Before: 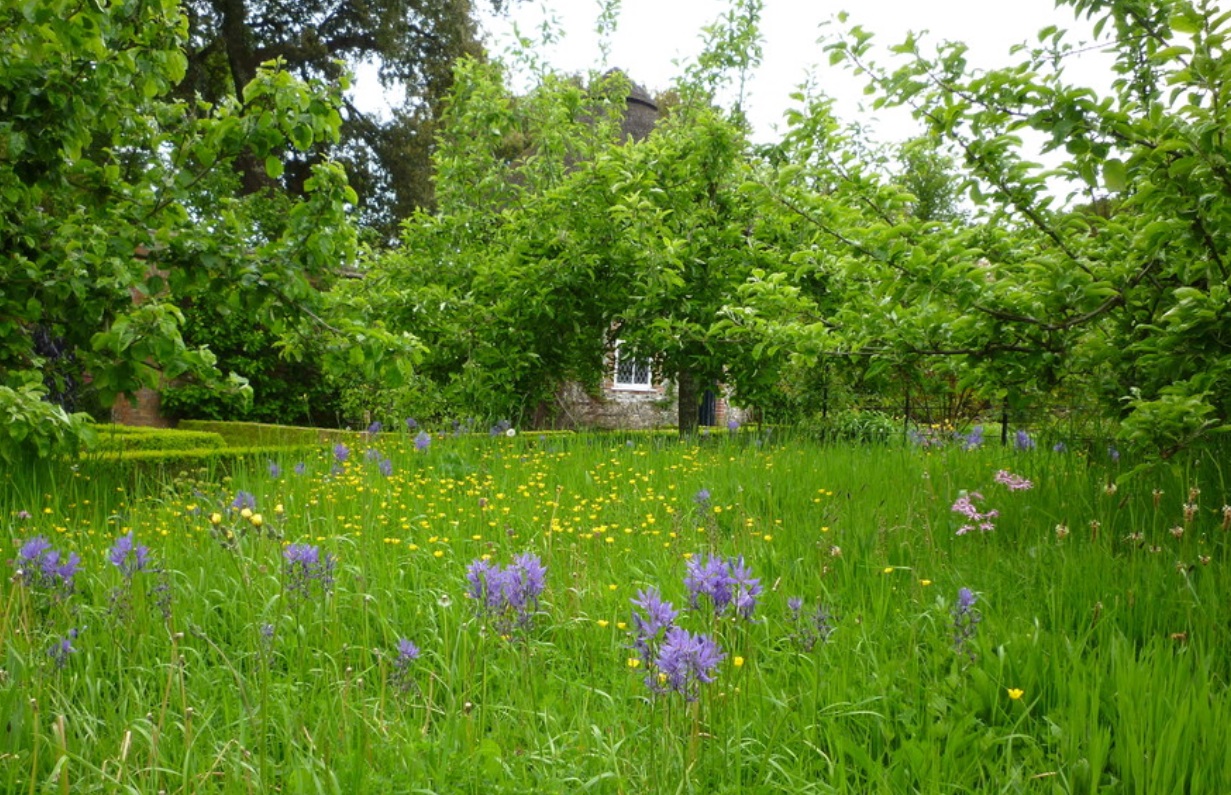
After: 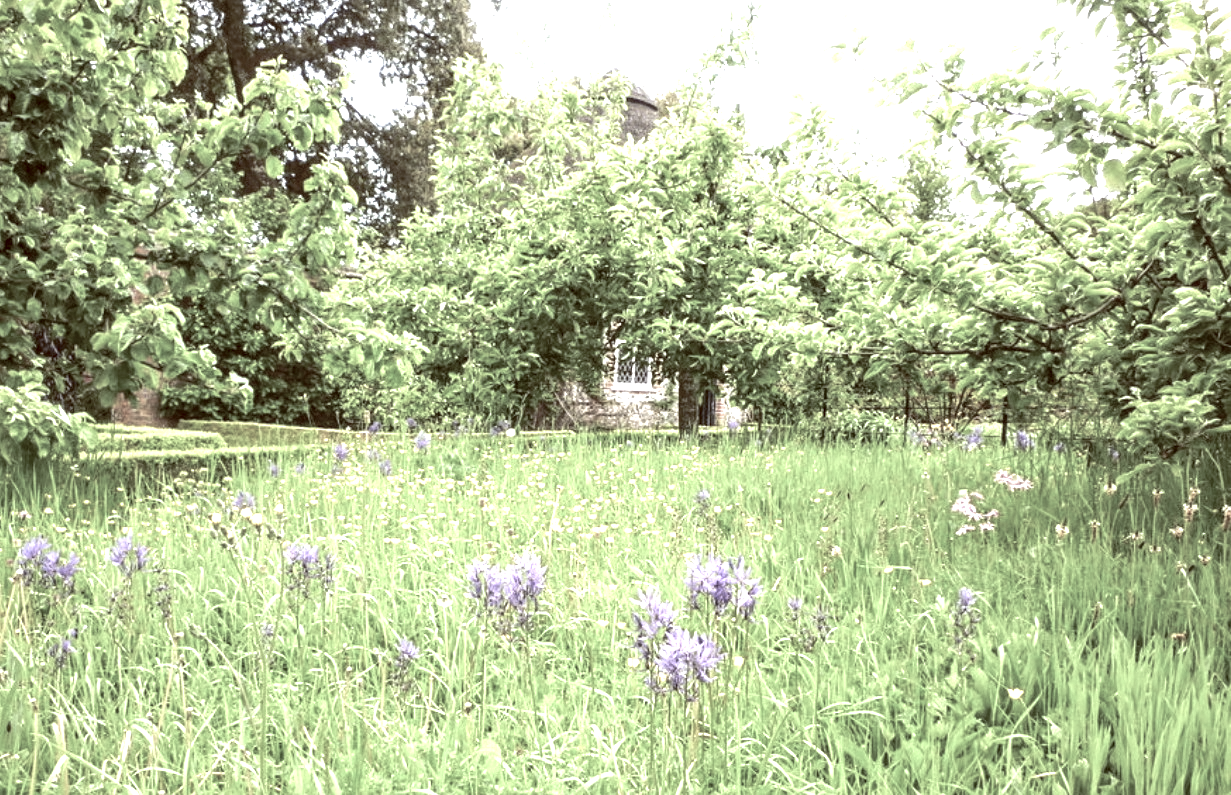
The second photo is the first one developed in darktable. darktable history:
sharpen: amount 0.2
exposure: black level correction 0, exposure 1.741 EV, compensate exposure bias true, compensate highlight preservation false
tone equalizer: on, module defaults
local contrast: detail 150%
color balance rgb: shadows lift › luminance 1%, shadows lift › chroma 0.2%, shadows lift › hue 20°, power › luminance 1%, power › chroma 0.4%, power › hue 34°, highlights gain › luminance 0.8%, highlights gain › chroma 0.4%, highlights gain › hue 44°, global offset › chroma 0.4%, global offset › hue 34°, white fulcrum 0.08 EV, linear chroma grading › shadows -7%, linear chroma grading › highlights -7%, linear chroma grading › global chroma -10%, linear chroma grading › mid-tones -8%, perceptual saturation grading › global saturation -28%, perceptual saturation grading › highlights -20%, perceptual saturation grading › mid-tones -24%, perceptual saturation grading › shadows -24%, perceptual brilliance grading › global brilliance -1%, perceptual brilliance grading › highlights -1%, perceptual brilliance grading › mid-tones -1%, perceptual brilliance grading › shadows -1%, global vibrance -17%, contrast -6%
